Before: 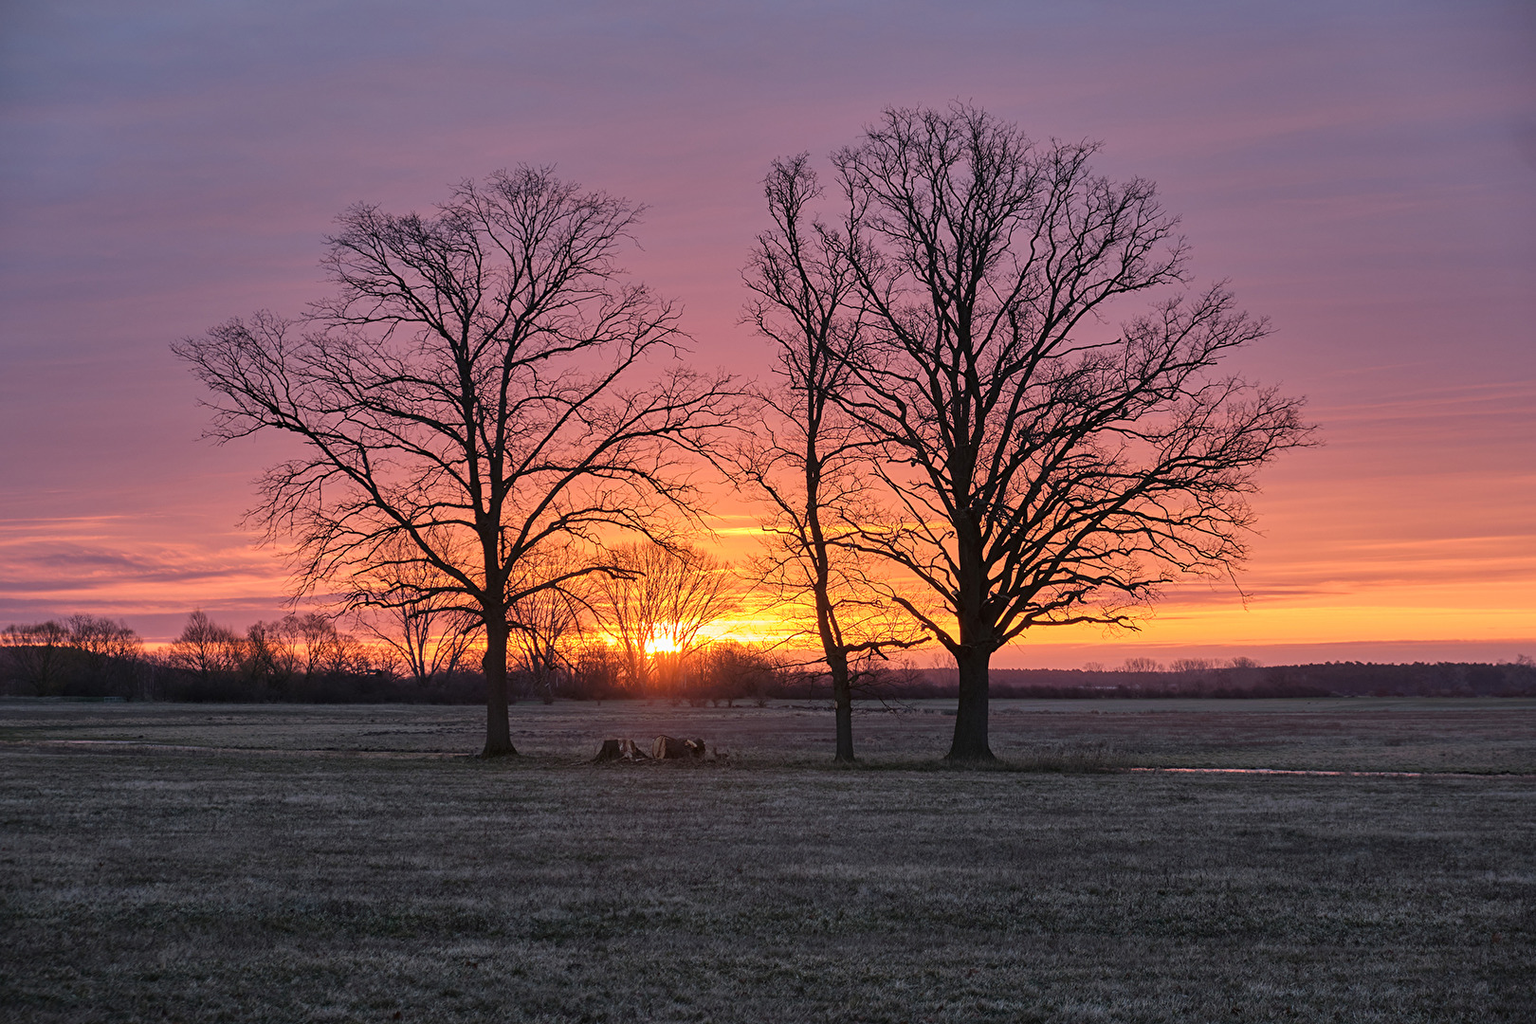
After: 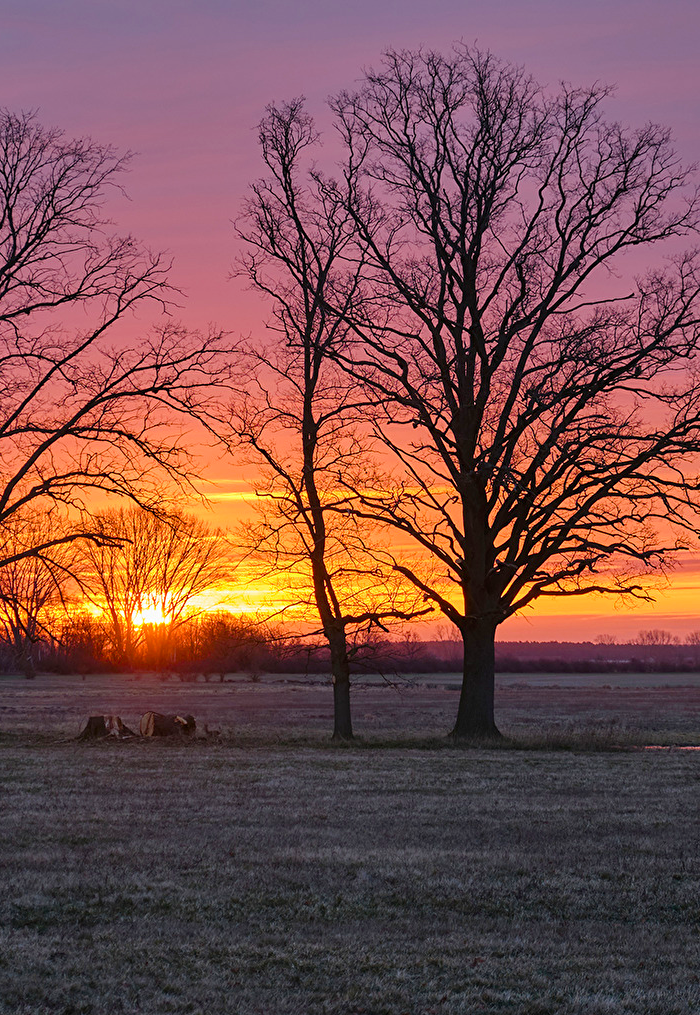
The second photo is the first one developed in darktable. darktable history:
crop: left 33.884%, top 5.953%, right 22.857%
color balance rgb: perceptual saturation grading › global saturation 20%, perceptual saturation grading › highlights -14.261%, perceptual saturation grading › shadows 49.686%
